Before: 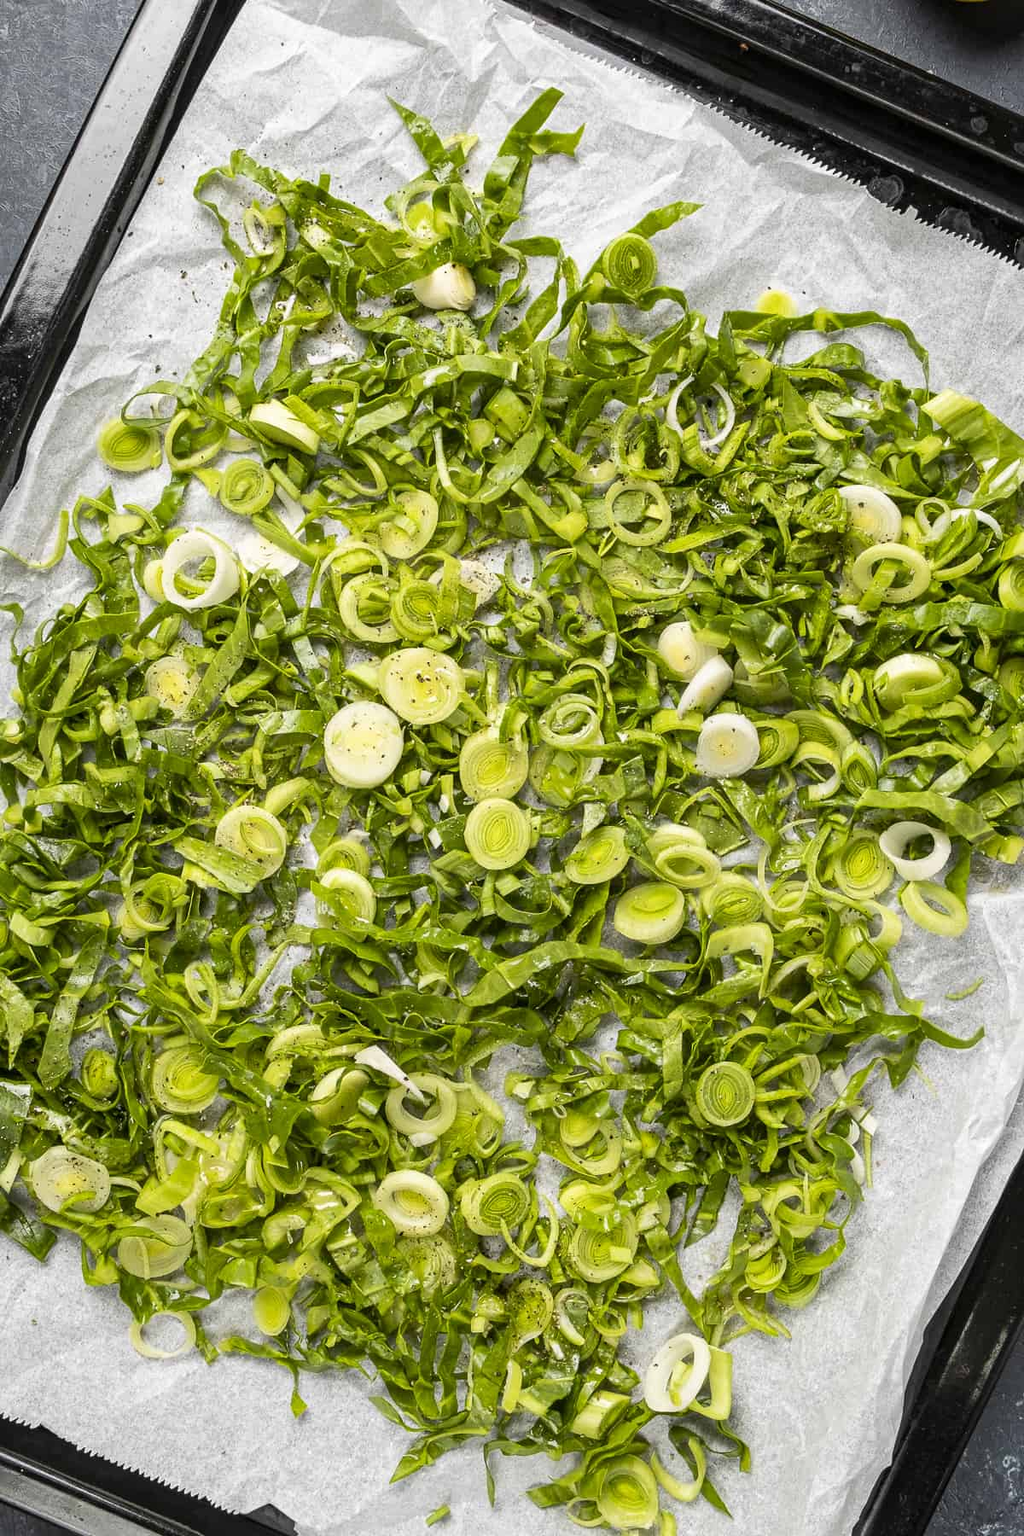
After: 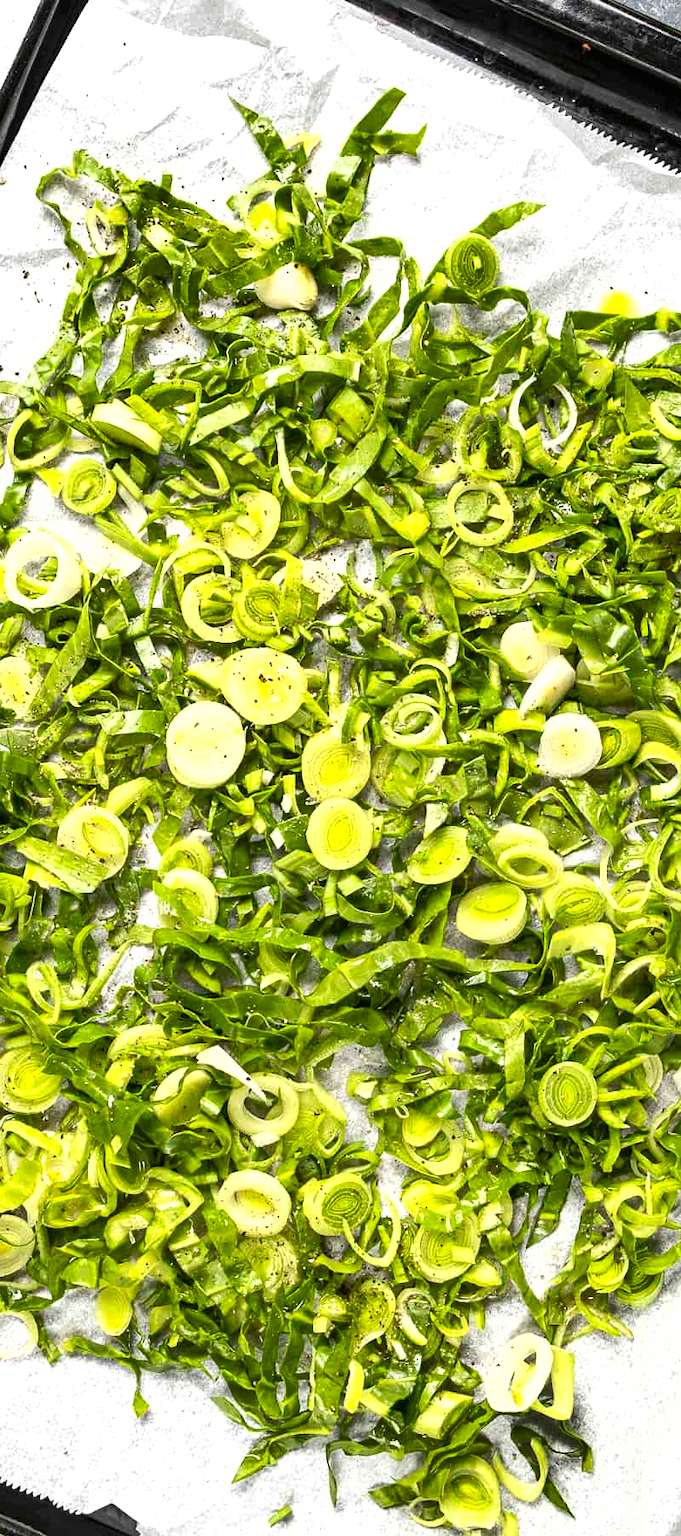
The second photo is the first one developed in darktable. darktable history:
crop: left 15.419%, right 17.914%
shadows and highlights: highlights color adjustment 0%, low approximation 0.01, soften with gaussian
exposure: black level correction 0, exposure 0.7 EV, compensate exposure bias true, compensate highlight preservation false
